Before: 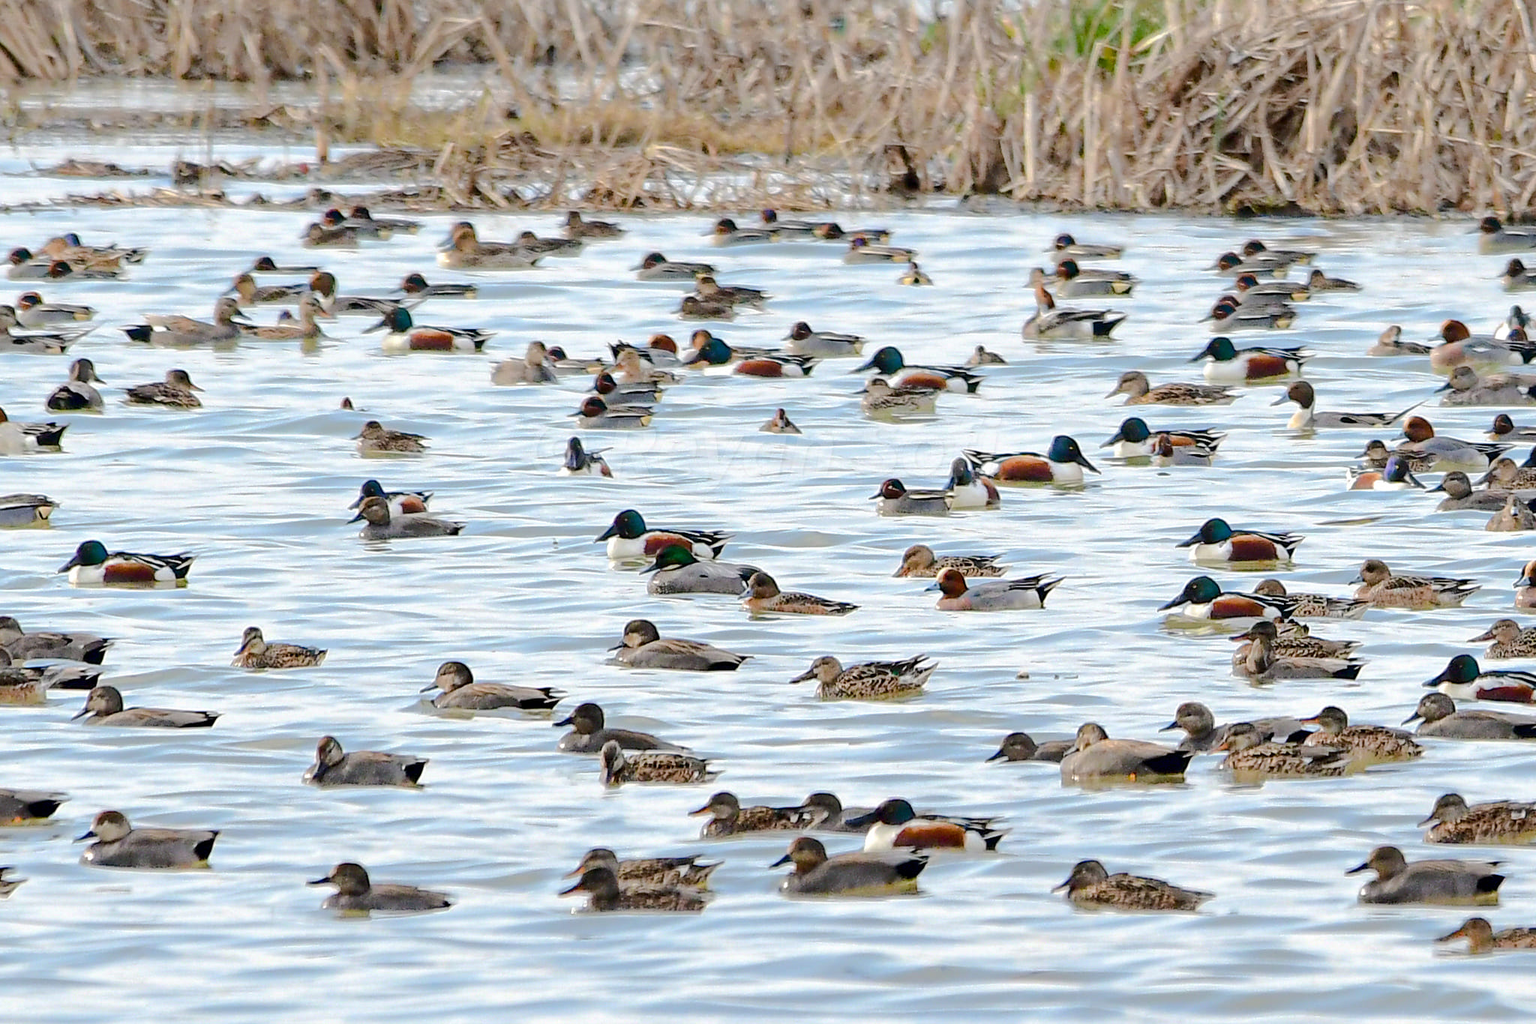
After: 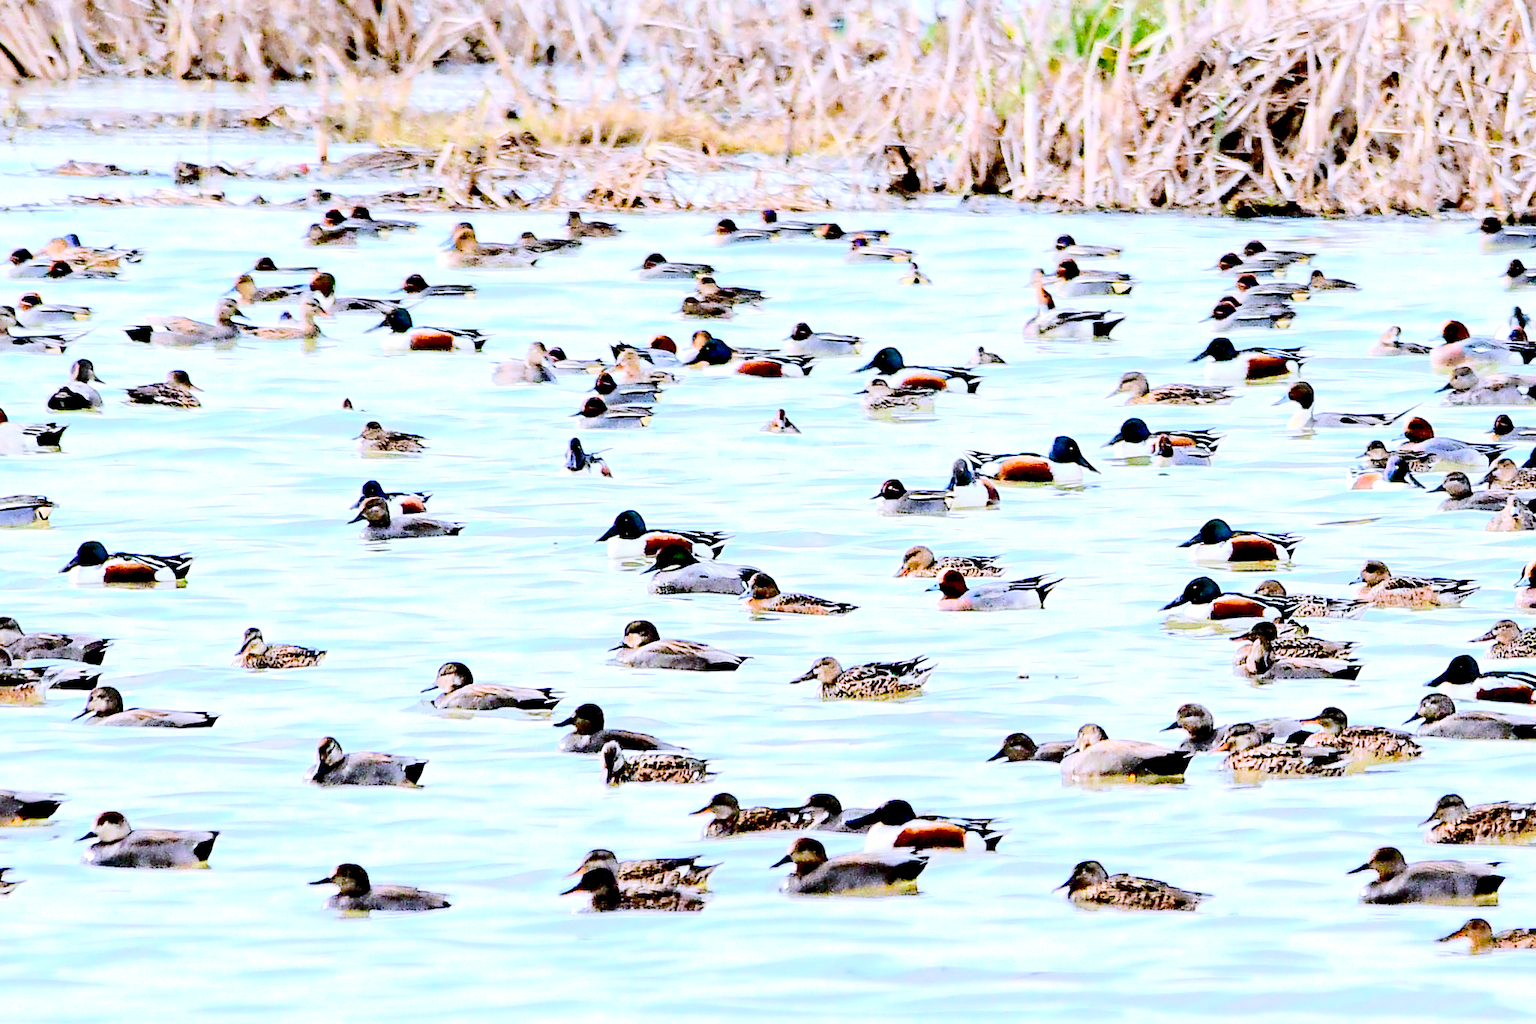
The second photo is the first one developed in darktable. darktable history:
exposure: black level correction 0.041, exposure 0.5 EV, compensate highlight preservation false
base curve: curves: ch0 [(0, 0) (0.028, 0.03) (0.121, 0.232) (0.46, 0.748) (0.859, 0.968) (1, 1)]
color calibration: illuminant custom, x 0.372, y 0.389, temperature 4256.13 K
tone equalizer: on, module defaults
